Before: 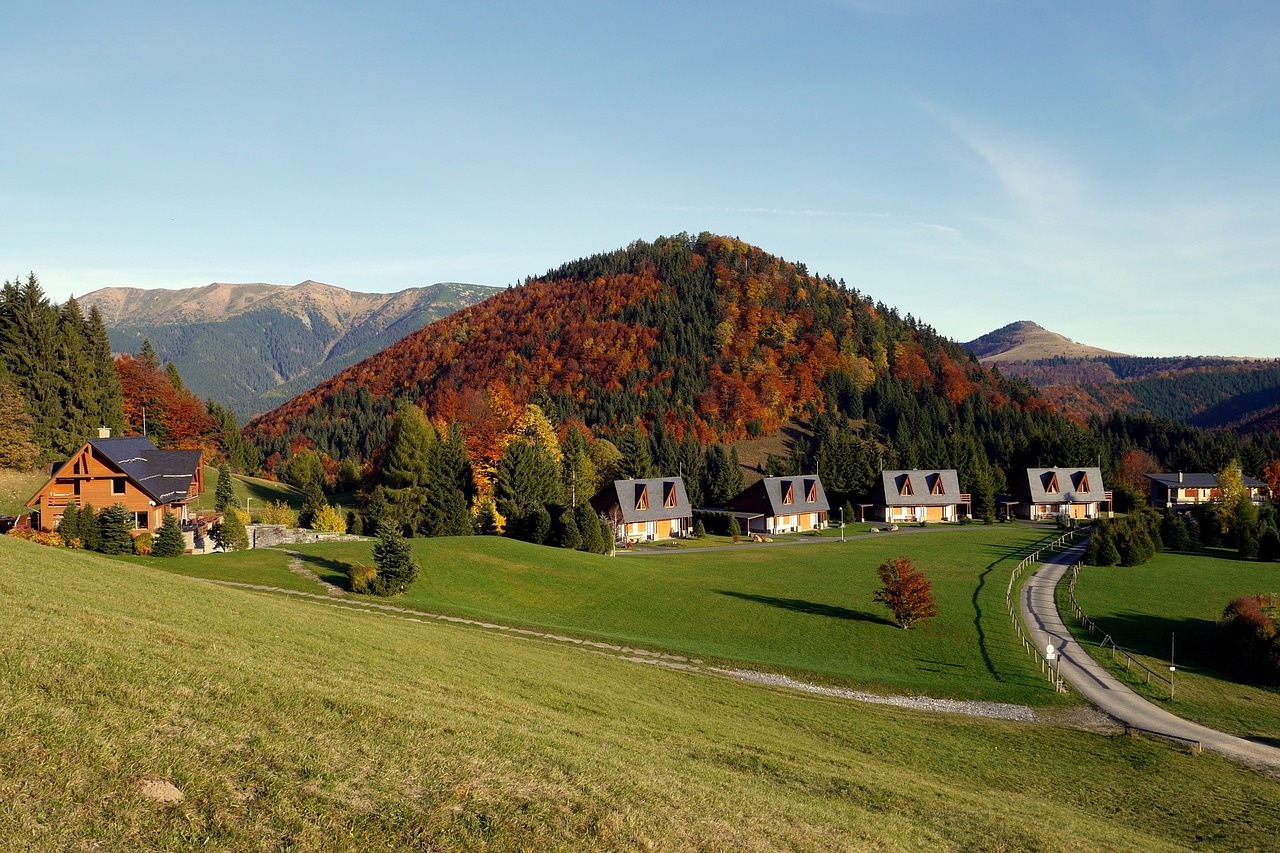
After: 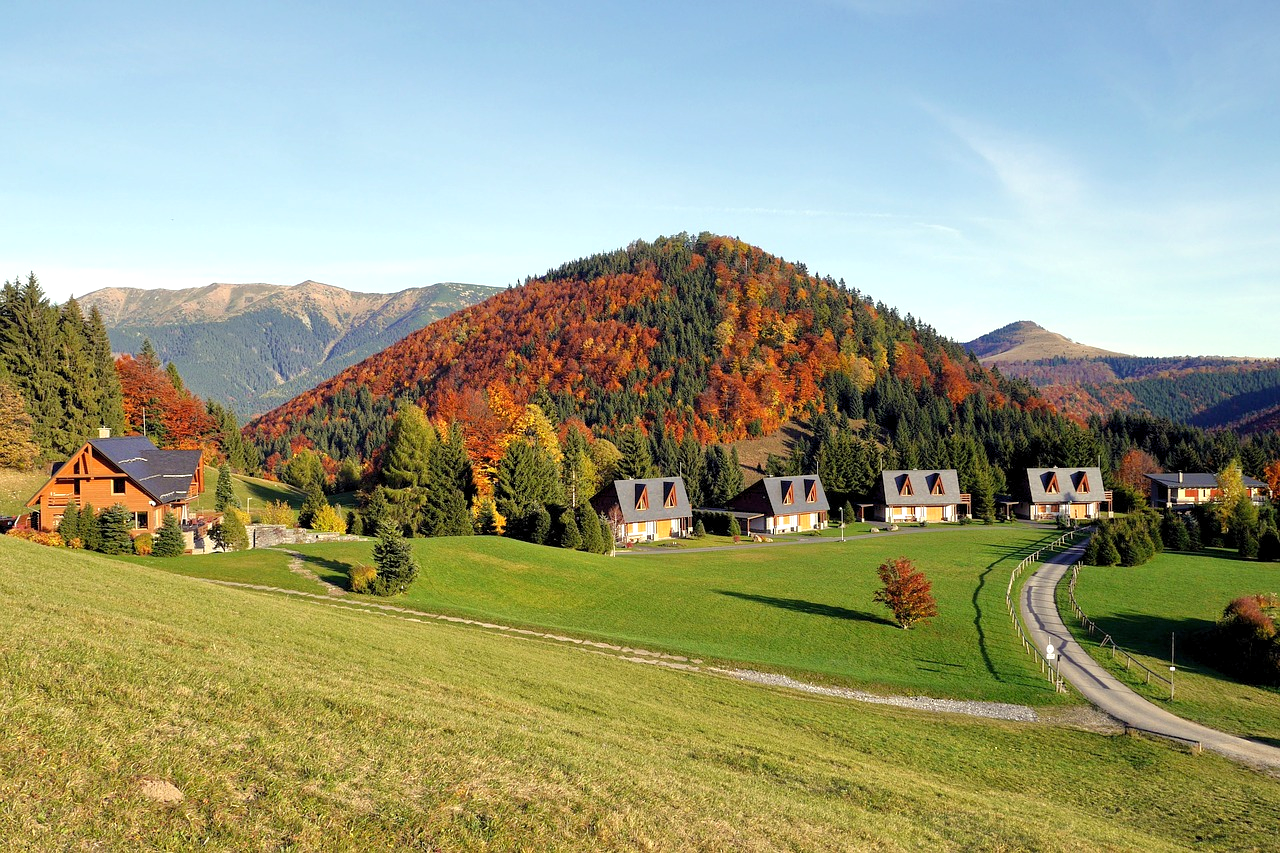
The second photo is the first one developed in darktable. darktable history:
tone equalizer: -8 EV -0.002 EV, -7 EV 0.005 EV, -6 EV -0.008 EV, -5 EV 0.007 EV, -4 EV -0.042 EV, -3 EV -0.233 EV, -2 EV -0.662 EV, -1 EV -0.983 EV, +0 EV -0.969 EV, smoothing diameter 2%, edges refinement/feathering 20, mask exposure compensation -1.57 EV, filter diffusion 5
levels: levels [0.016, 0.5, 0.996]
exposure: black level correction 0, exposure 1.3 EV, compensate exposure bias true, compensate highlight preservation false
